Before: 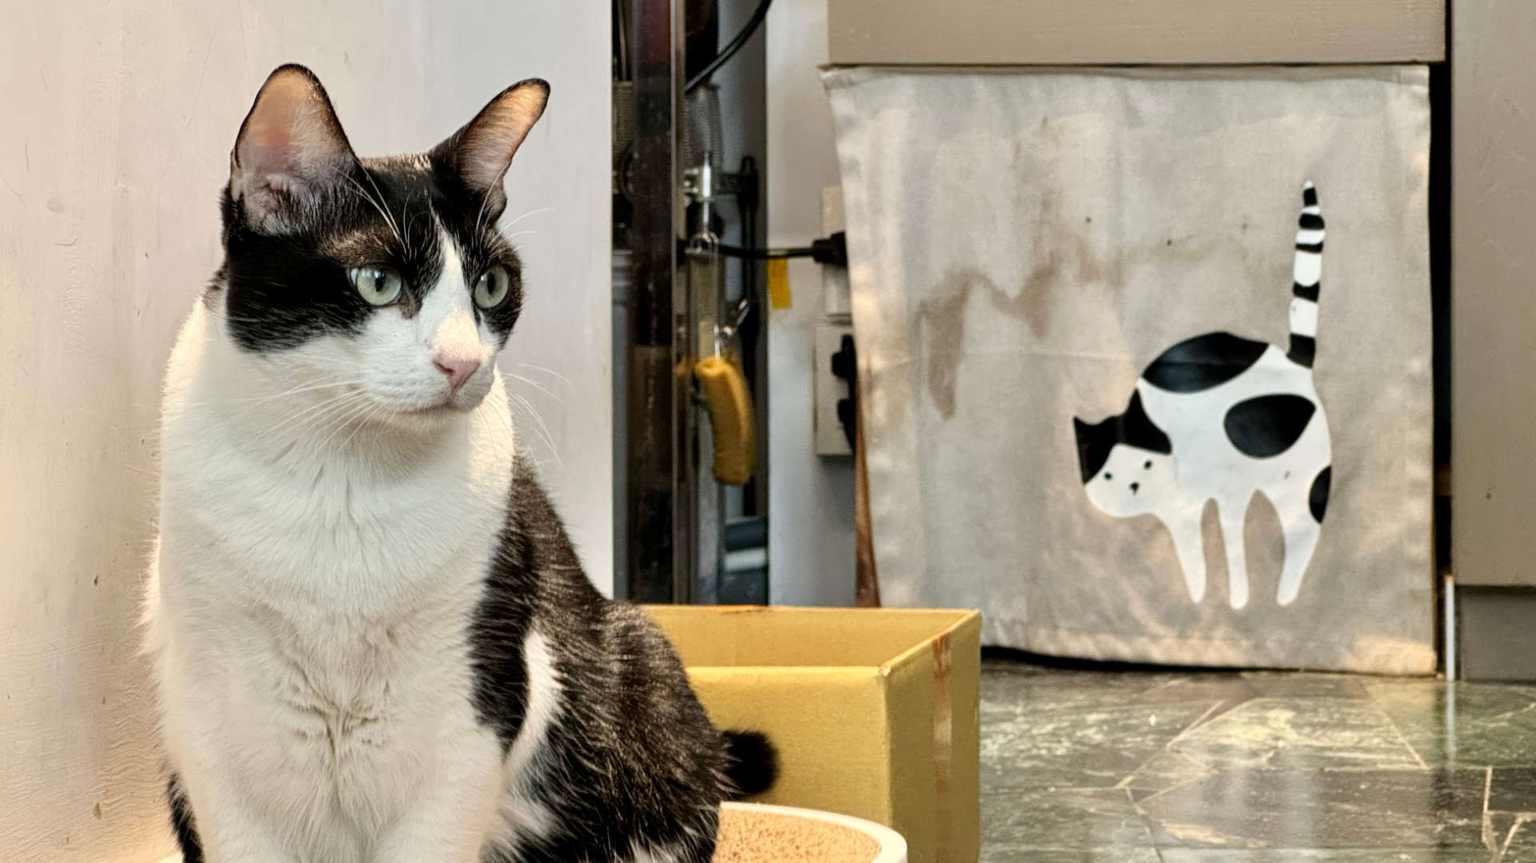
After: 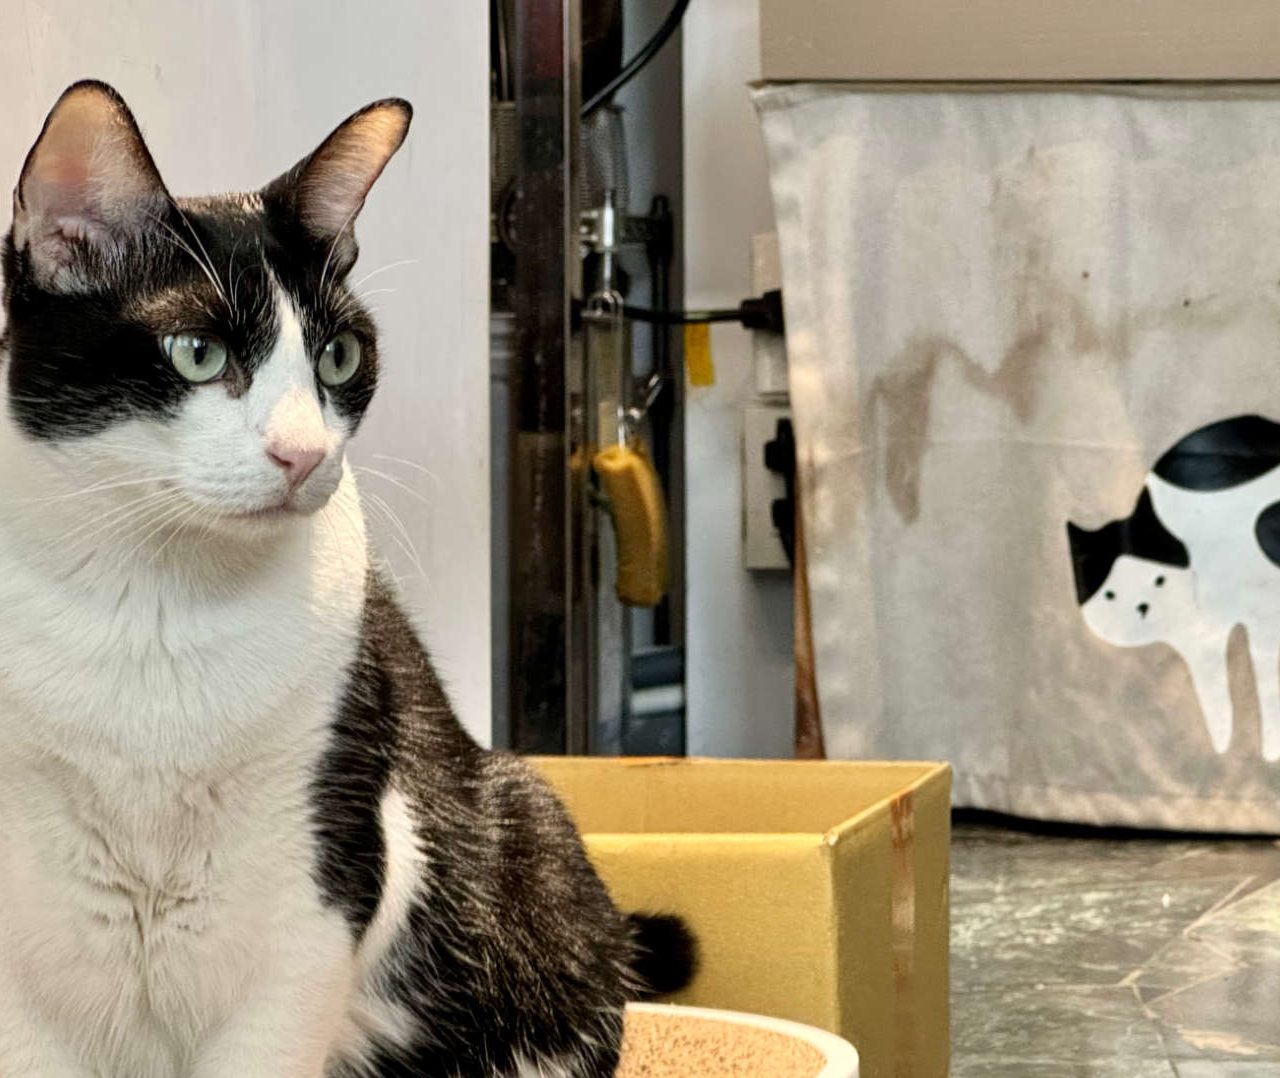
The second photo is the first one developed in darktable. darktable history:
crop and rotate: left 14.371%, right 18.927%
